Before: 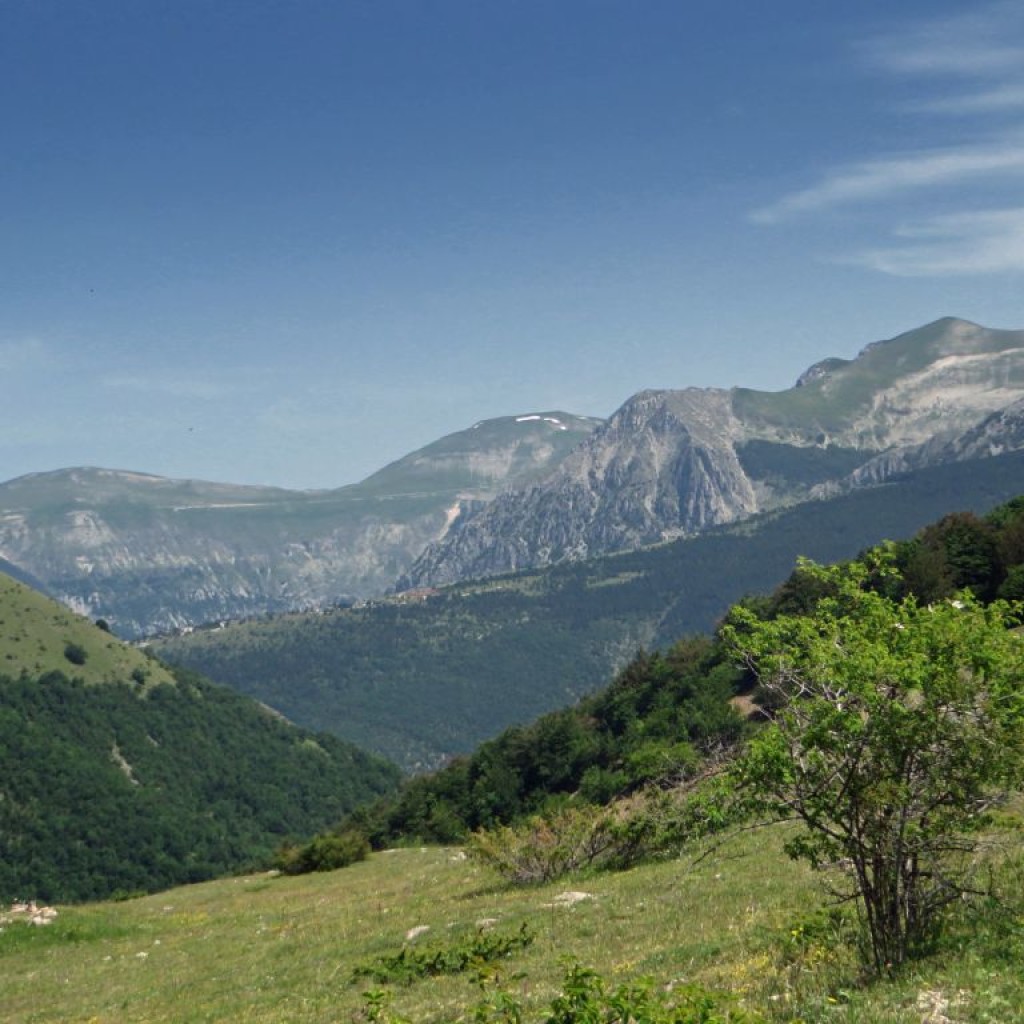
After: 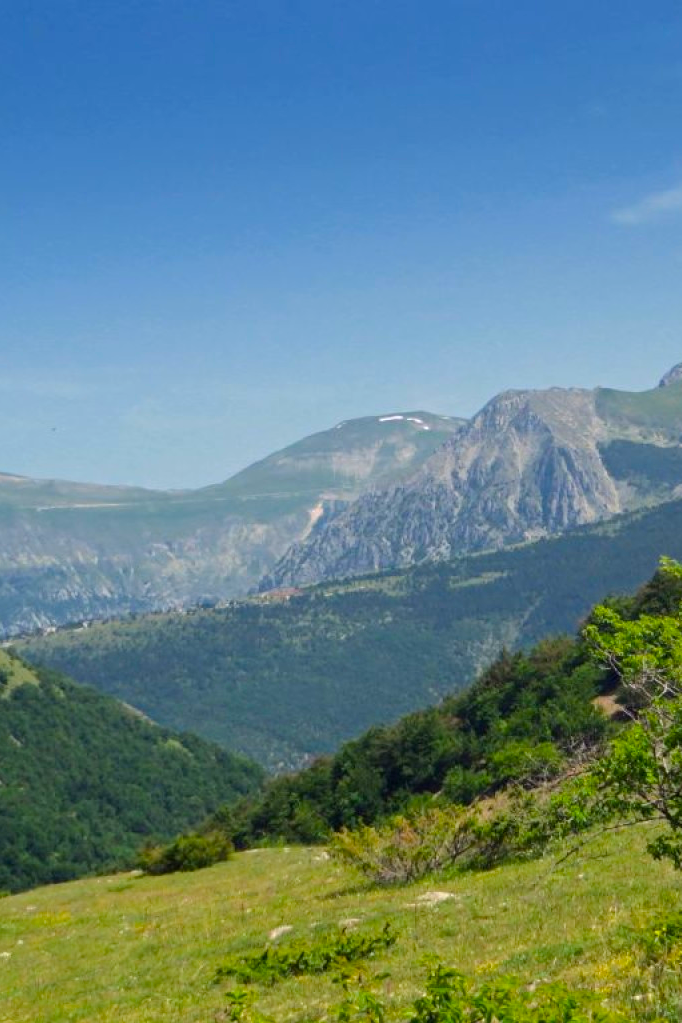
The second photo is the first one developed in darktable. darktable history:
color balance rgb: perceptual saturation grading › global saturation 25%, perceptual brilliance grading › mid-tones 10%, perceptual brilliance grading › shadows 15%, global vibrance 20%
crop and rotate: left 13.409%, right 19.924%
